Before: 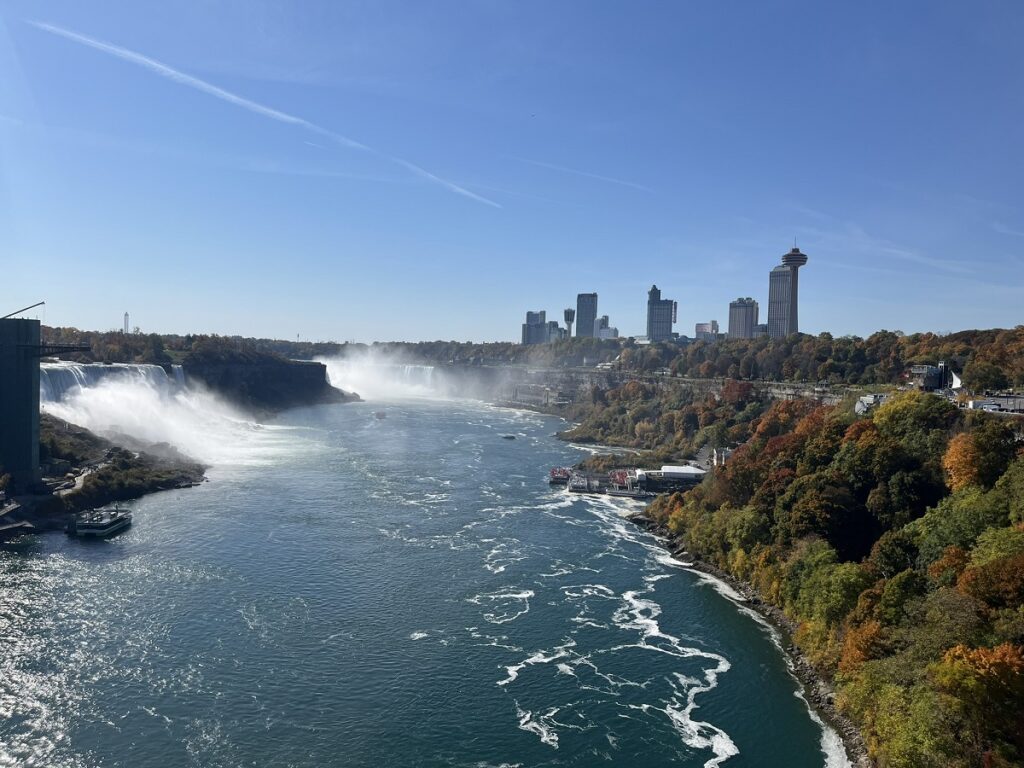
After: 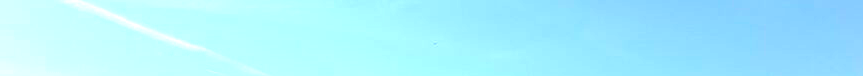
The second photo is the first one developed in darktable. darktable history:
crop and rotate: left 9.644%, top 9.491%, right 6.021%, bottom 80.509%
exposure: black level correction 0, exposure 1.7 EV, compensate exposure bias true, compensate highlight preservation false
